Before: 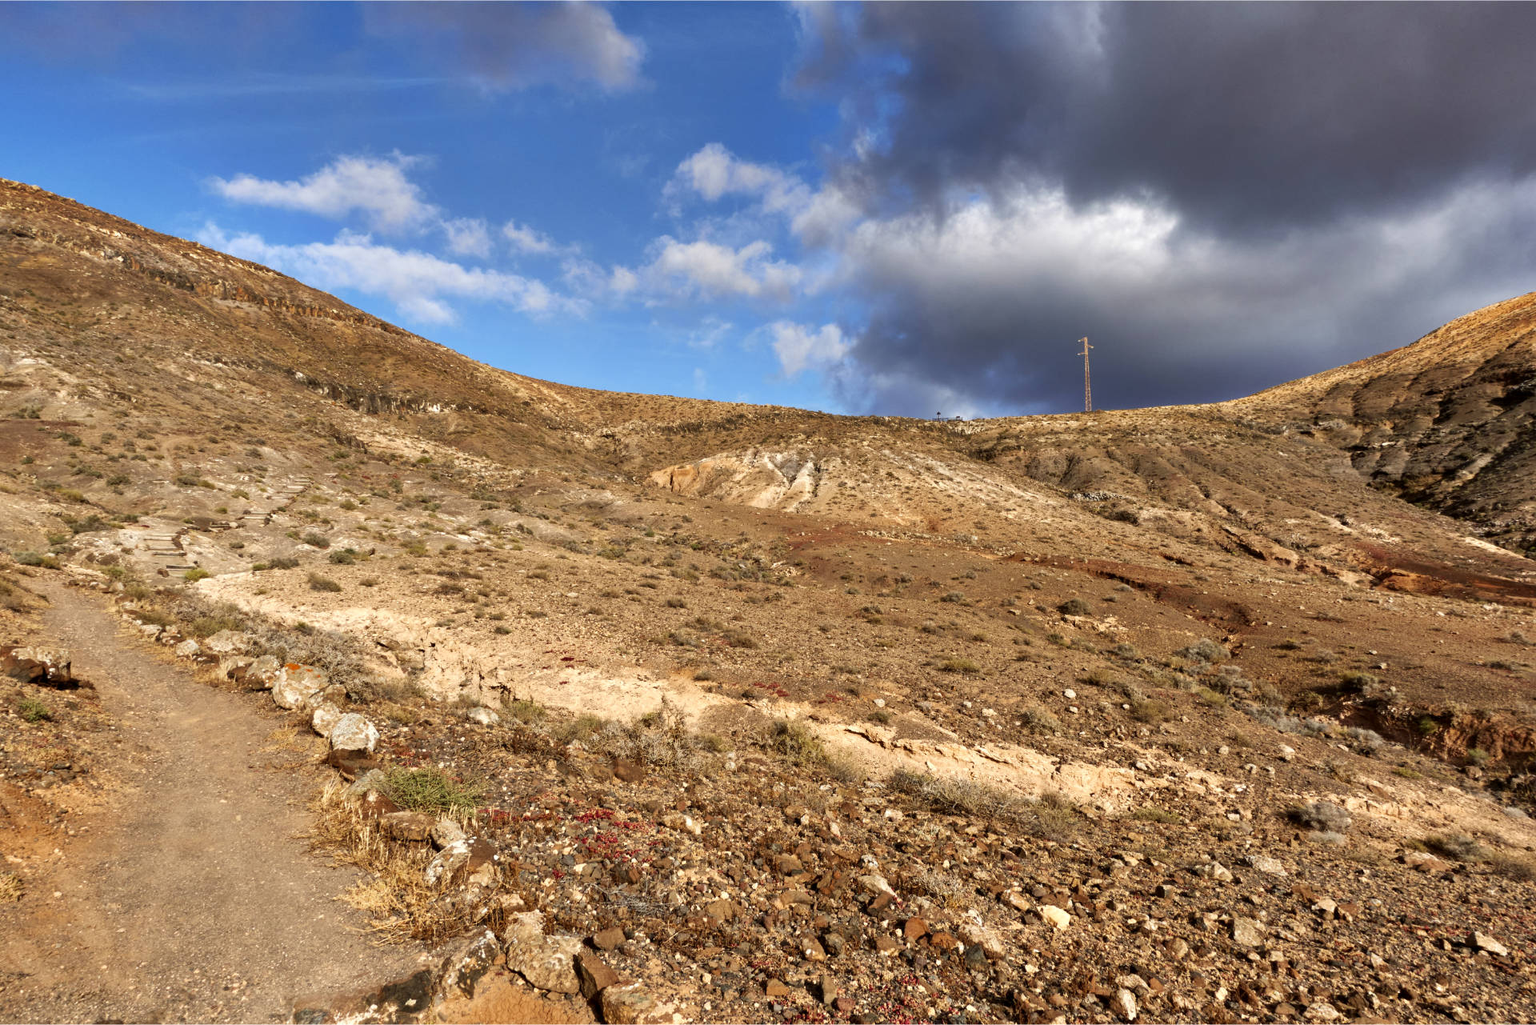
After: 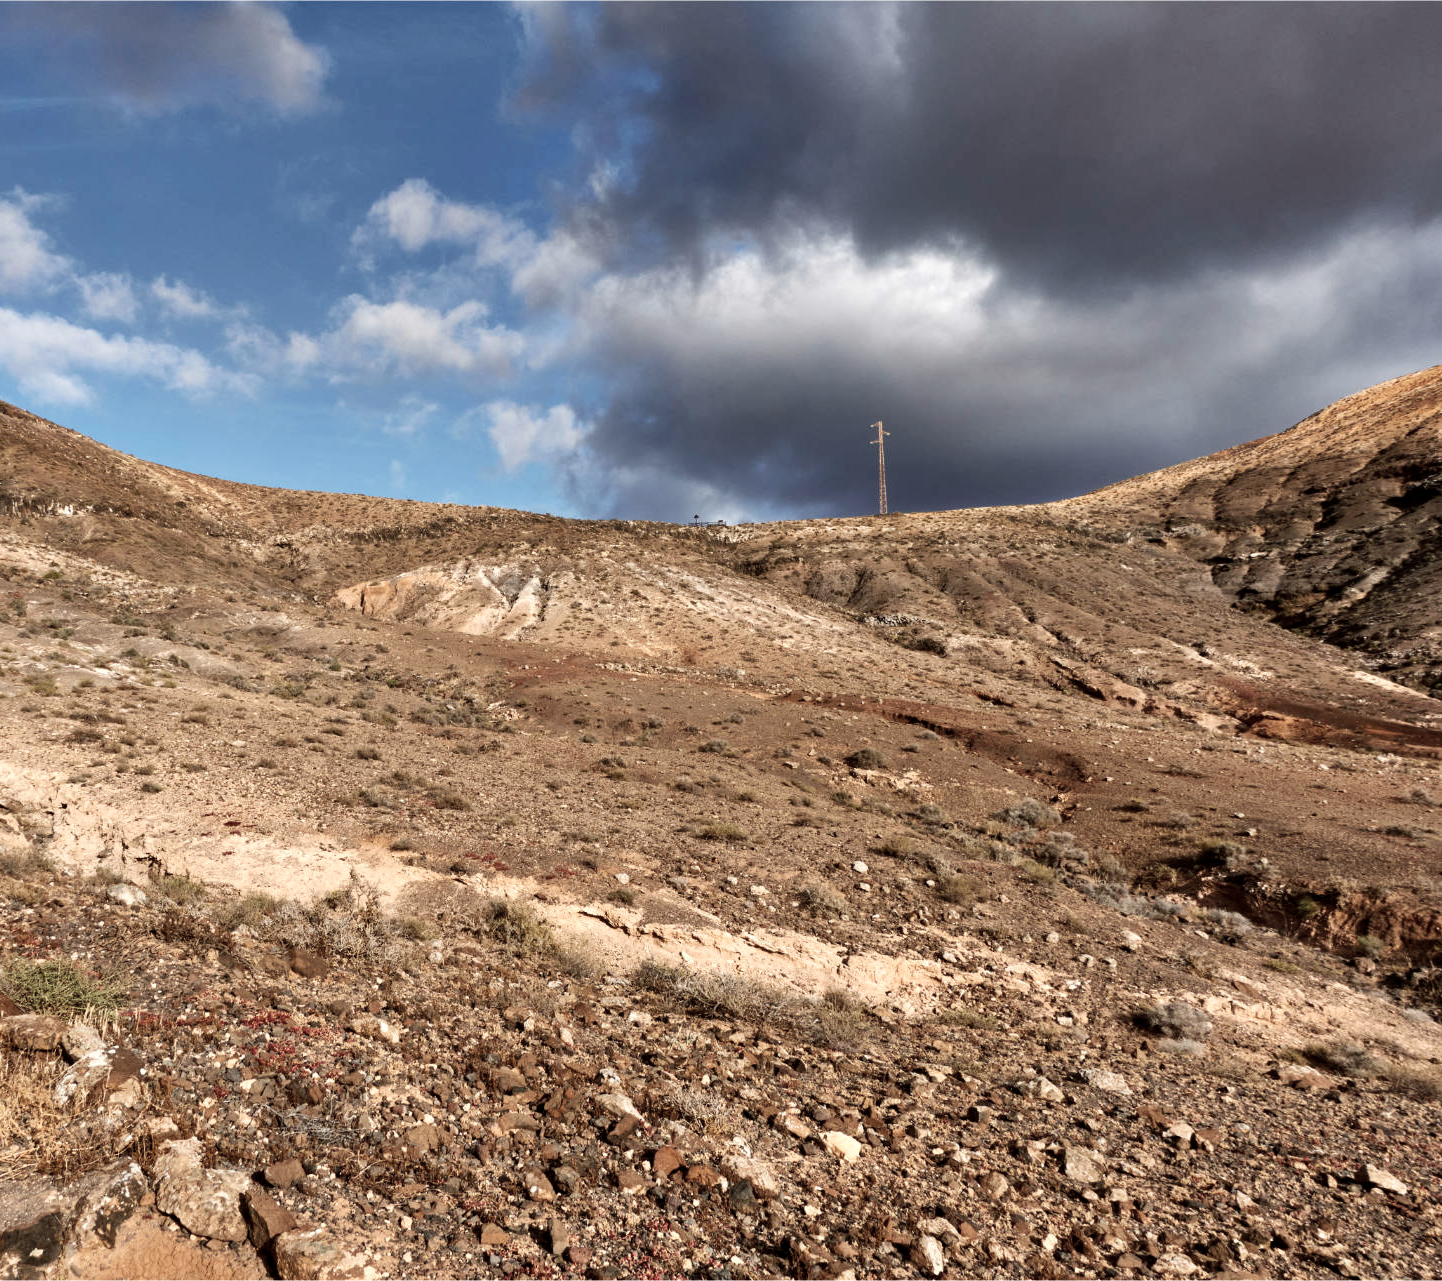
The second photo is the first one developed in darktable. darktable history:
contrast brightness saturation: contrast 0.096, saturation -0.372
crop and rotate: left 24.883%
